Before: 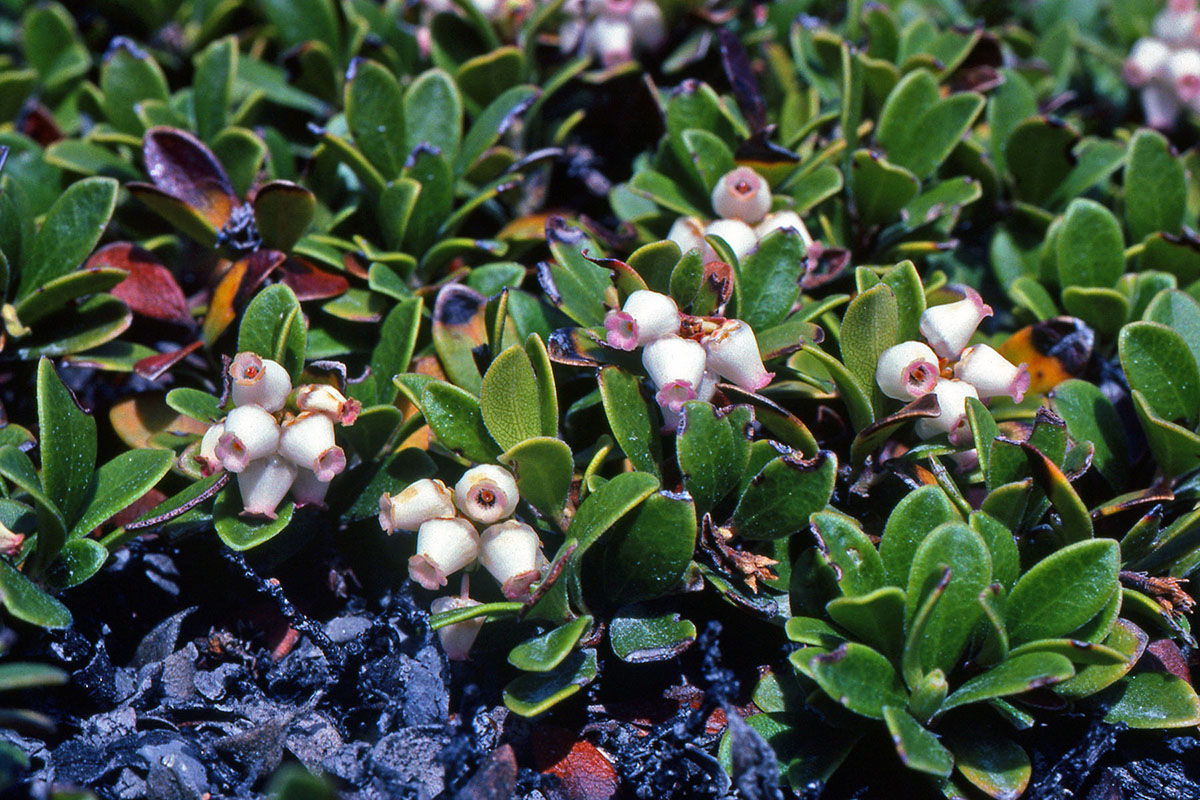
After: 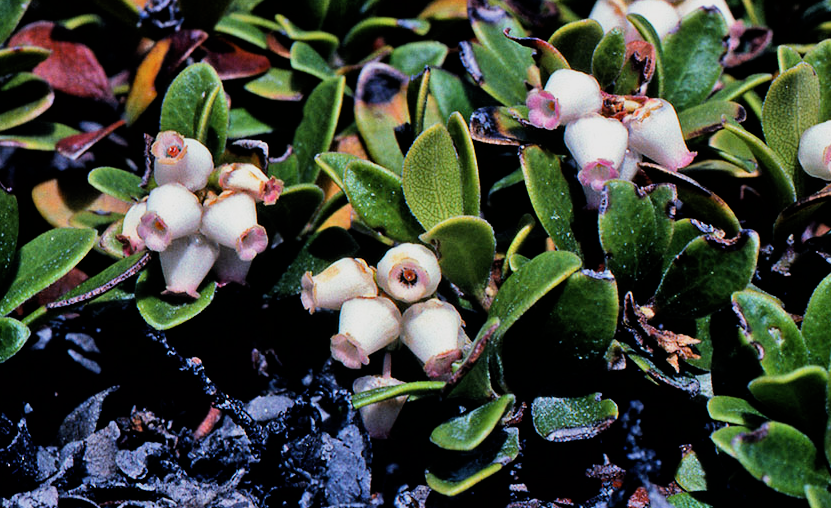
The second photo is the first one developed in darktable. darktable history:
filmic rgb: black relative exposure -4.98 EV, white relative exposure 3.96 EV, threshold 3.03 EV, hardness 2.87, contrast 1.399, enable highlight reconstruction true
crop: left 6.561%, top 27.737%, right 24.184%, bottom 8.679%
color calibration: illuminant same as pipeline (D50), adaptation XYZ, x 0.347, y 0.357, temperature 5017.68 K
